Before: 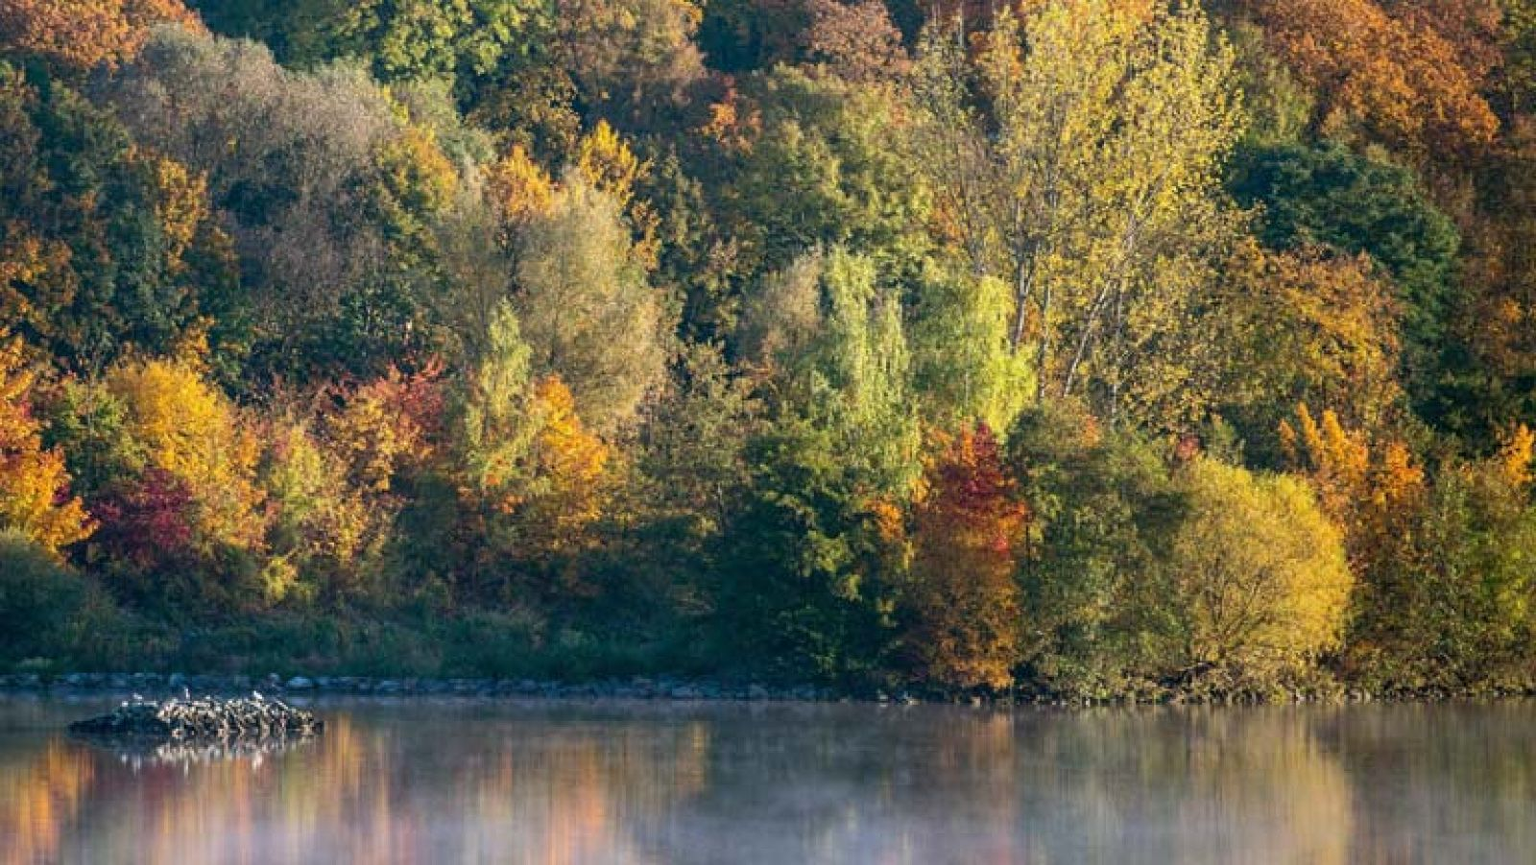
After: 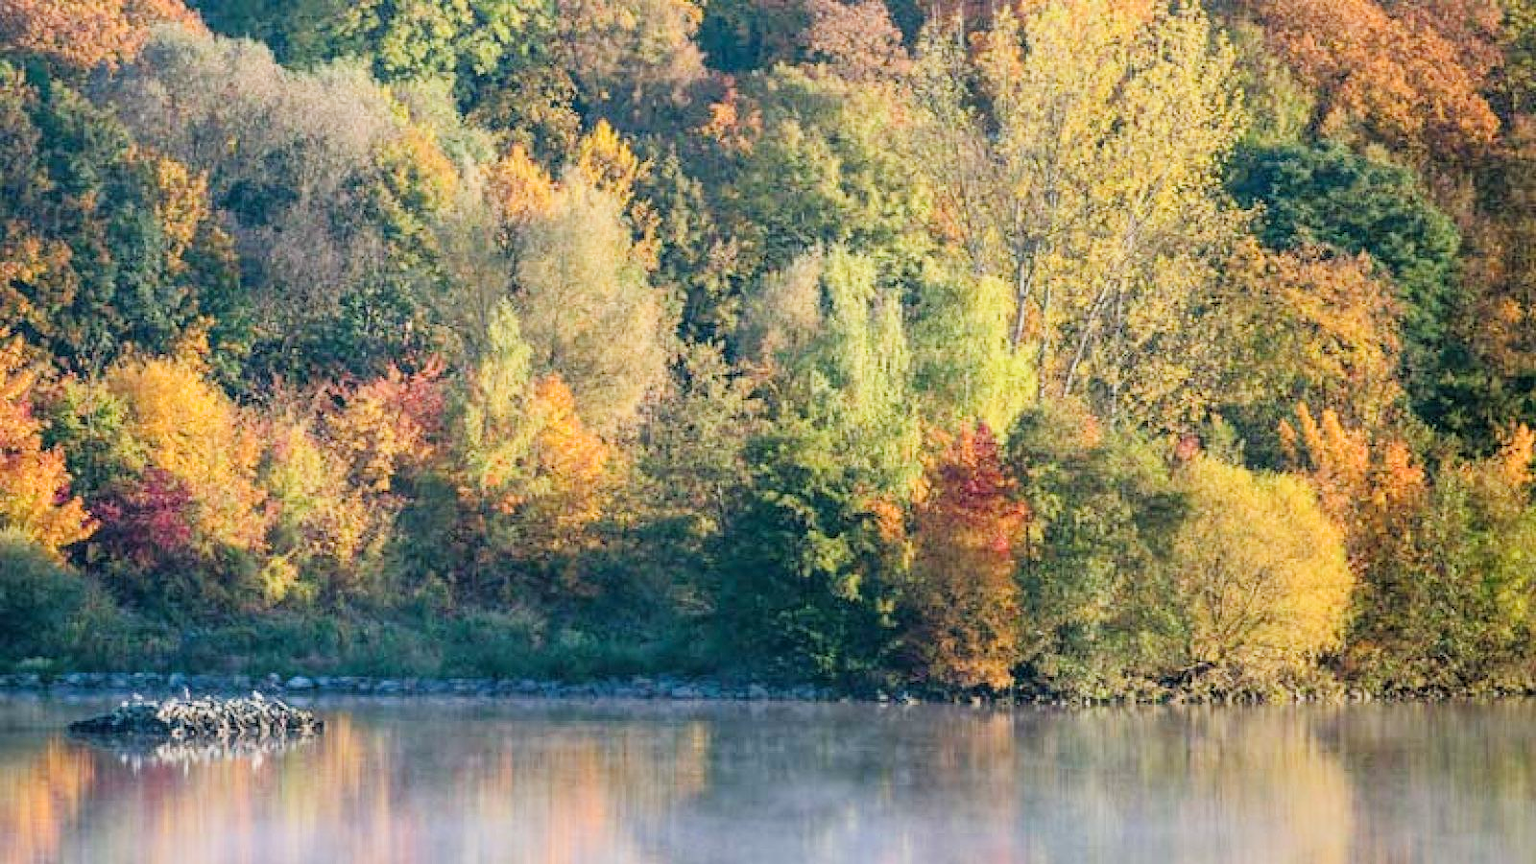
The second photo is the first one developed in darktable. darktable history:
filmic rgb: black relative exposure -7.65 EV, white relative exposure 4.56 EV, hardness 3.61, contrast 0.984
exposure: black level correction 0, exposure 1.199 EV, compensate exposure bias true, compensate highlight preservation false
